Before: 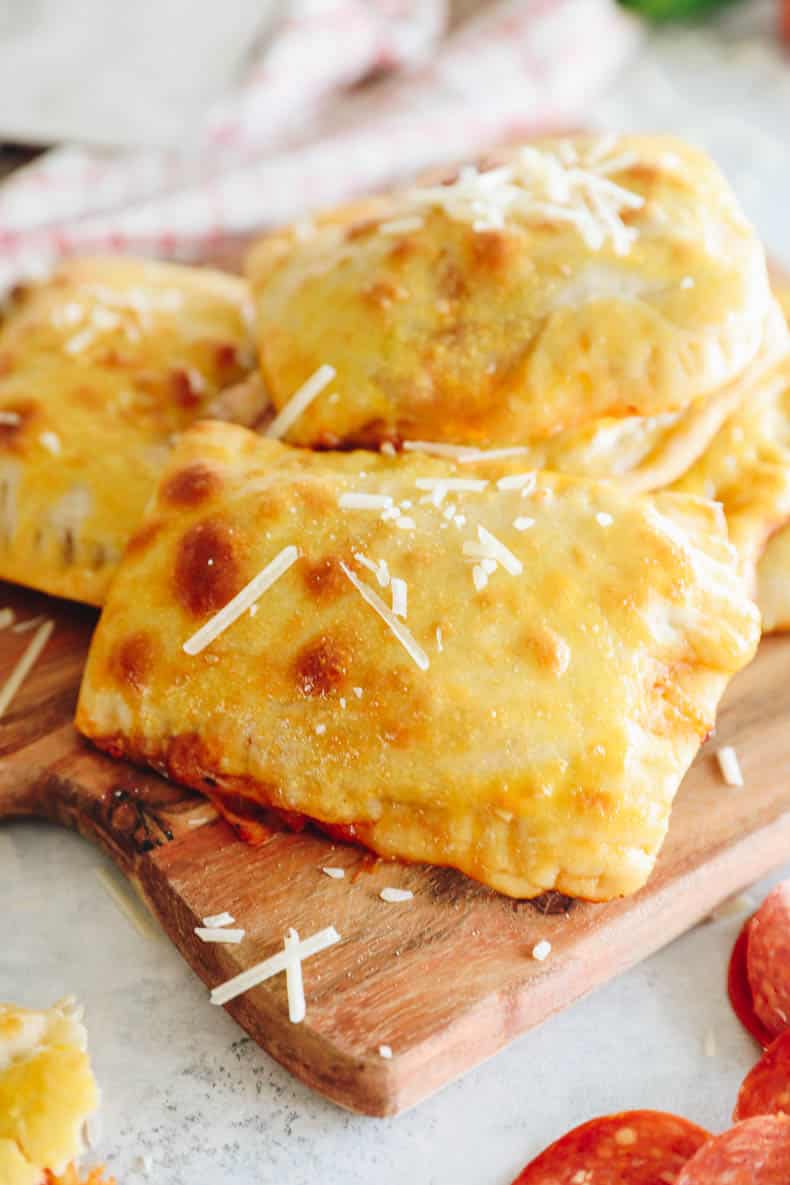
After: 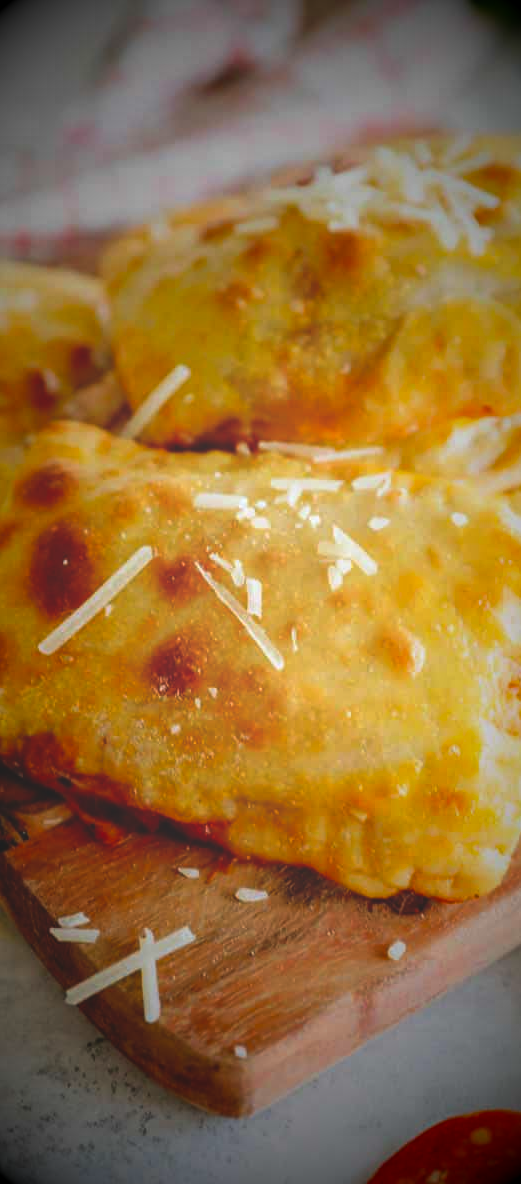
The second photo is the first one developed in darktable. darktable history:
crop and rotate: left 18.442%, right 15.508%
vignetting: fall-off start 15.9%, fall-off radius 100%, brightness -1, saturation 0.5, width/height ratio 0.719
rgb curve: curves: ch0 [(0, 0.186) (0.314, 0.284) (0.775, 0.708) (1, 1)], compensate middle gray true, preserve colors none
